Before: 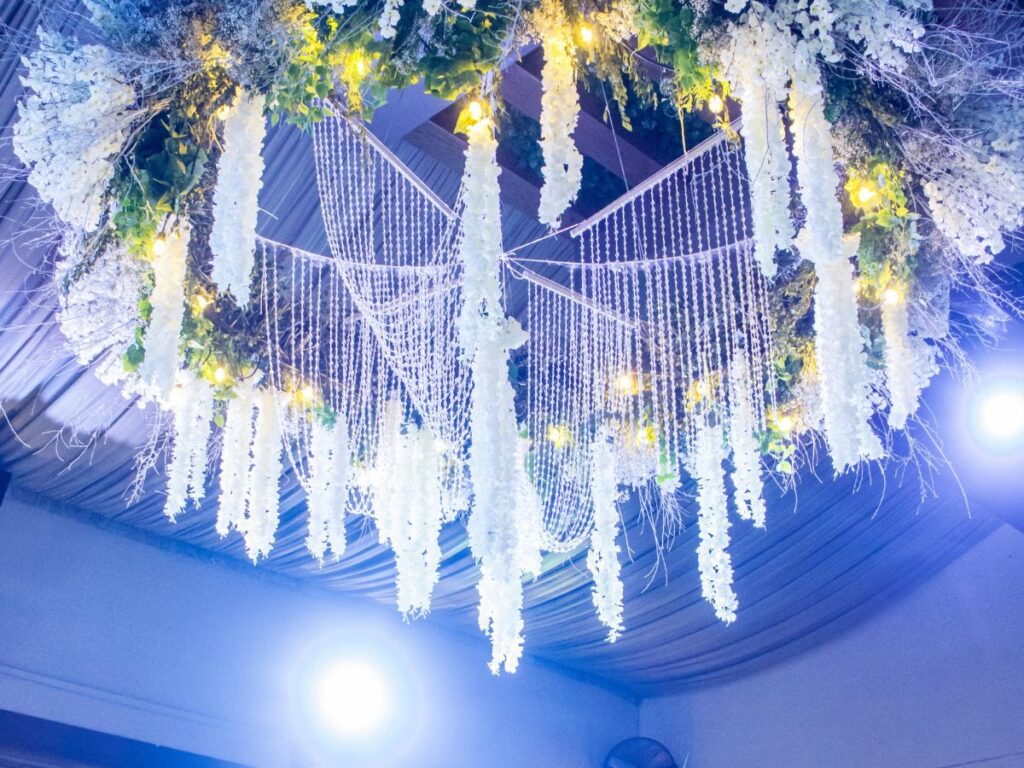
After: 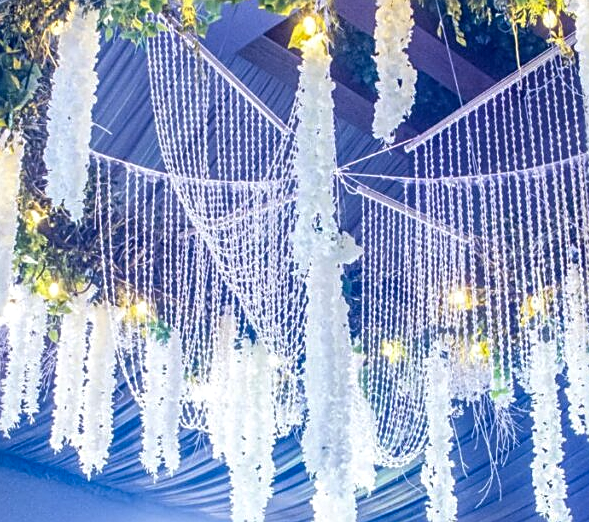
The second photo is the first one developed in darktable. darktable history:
crop: left 16.249%, top 11.191%, right 26.207%, bottom 20.729%
local contrast: on, module defaults
sharpen: on, module defaults
shadows and highlights: radius 132.28, soften with gaussian
